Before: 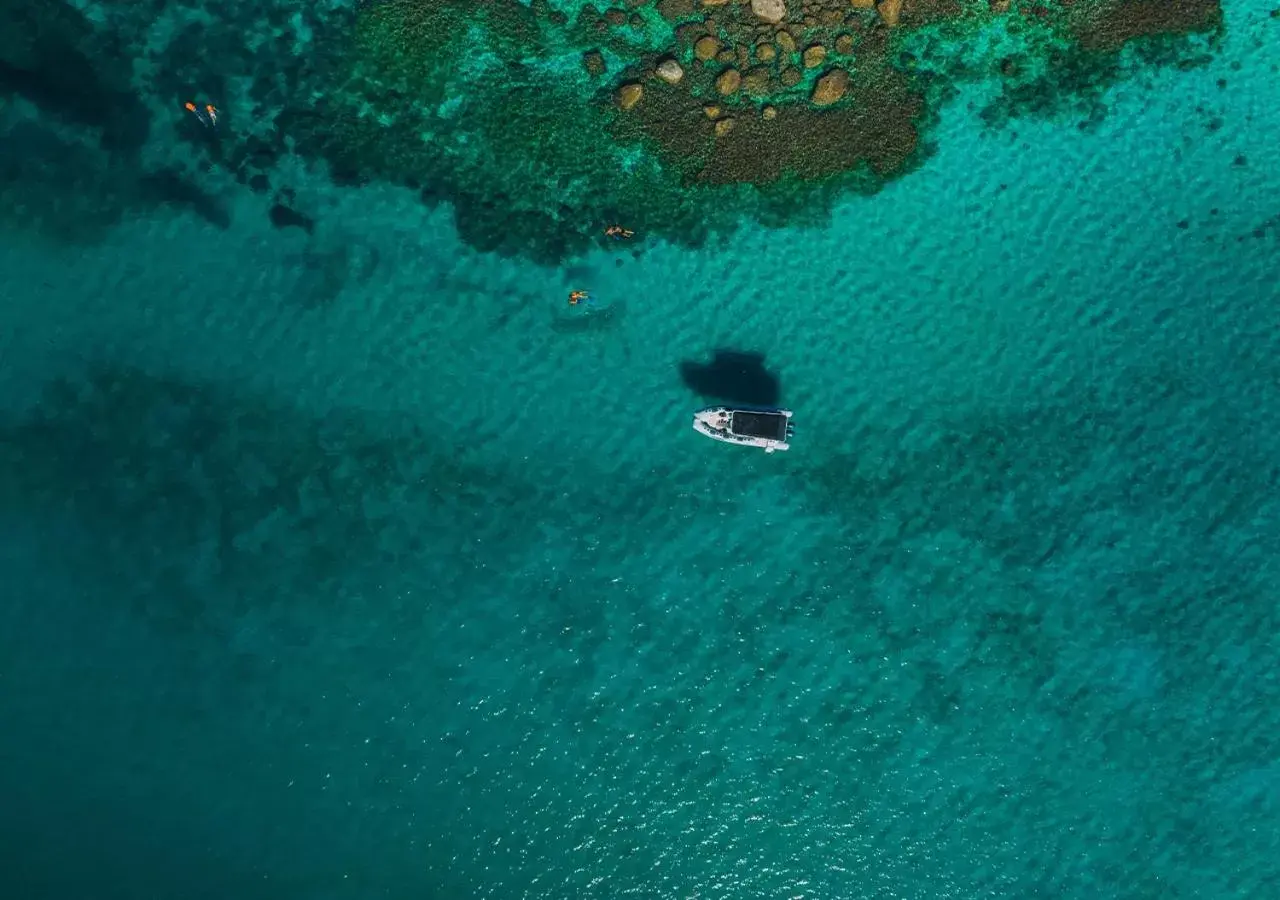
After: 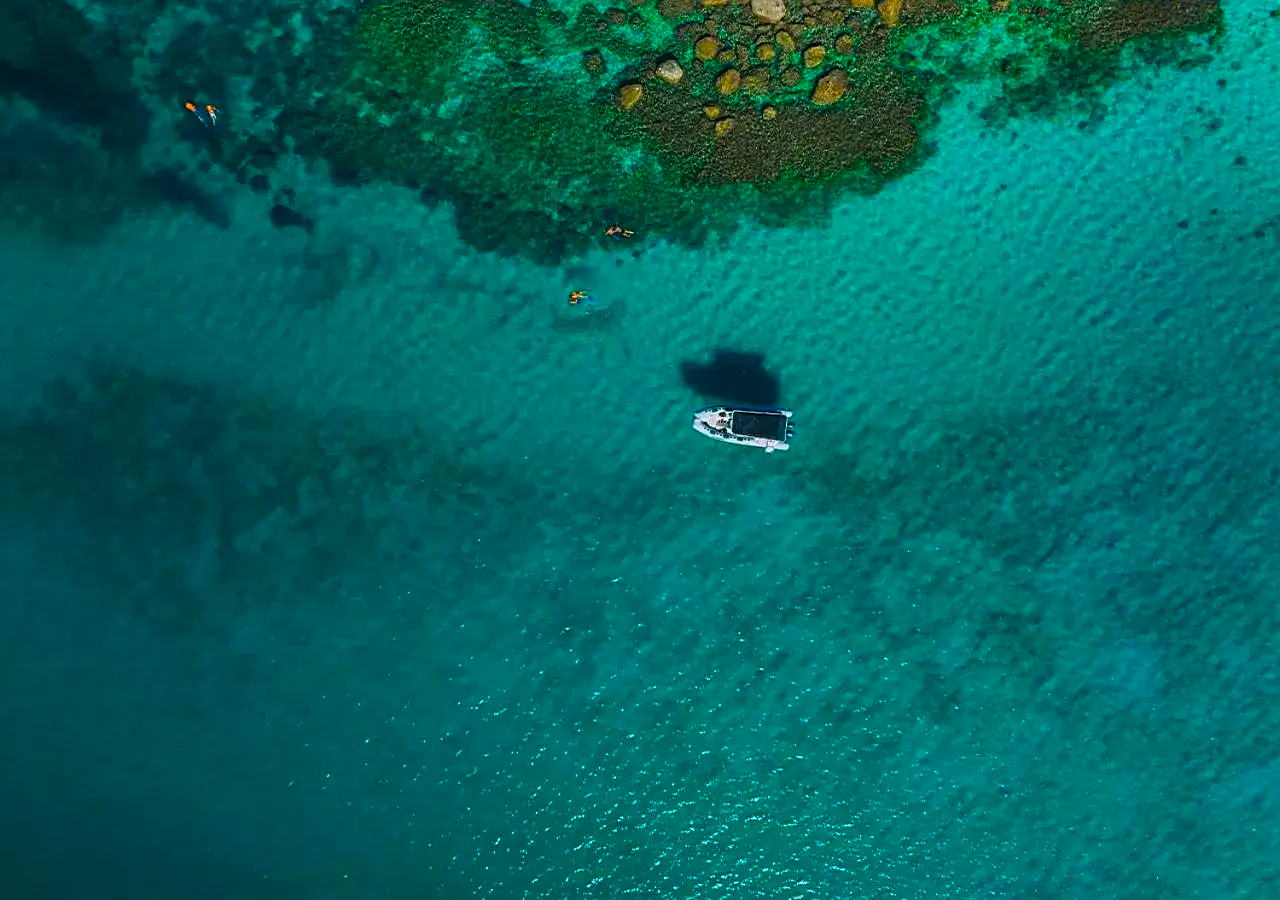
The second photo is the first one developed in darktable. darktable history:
color balance rgb: linear chroma grading › global chroma 15%, perceptual saturation grading › global saturation 30%
sharpen: on, module defaults
white balance: red 0.982, blue 1.018
